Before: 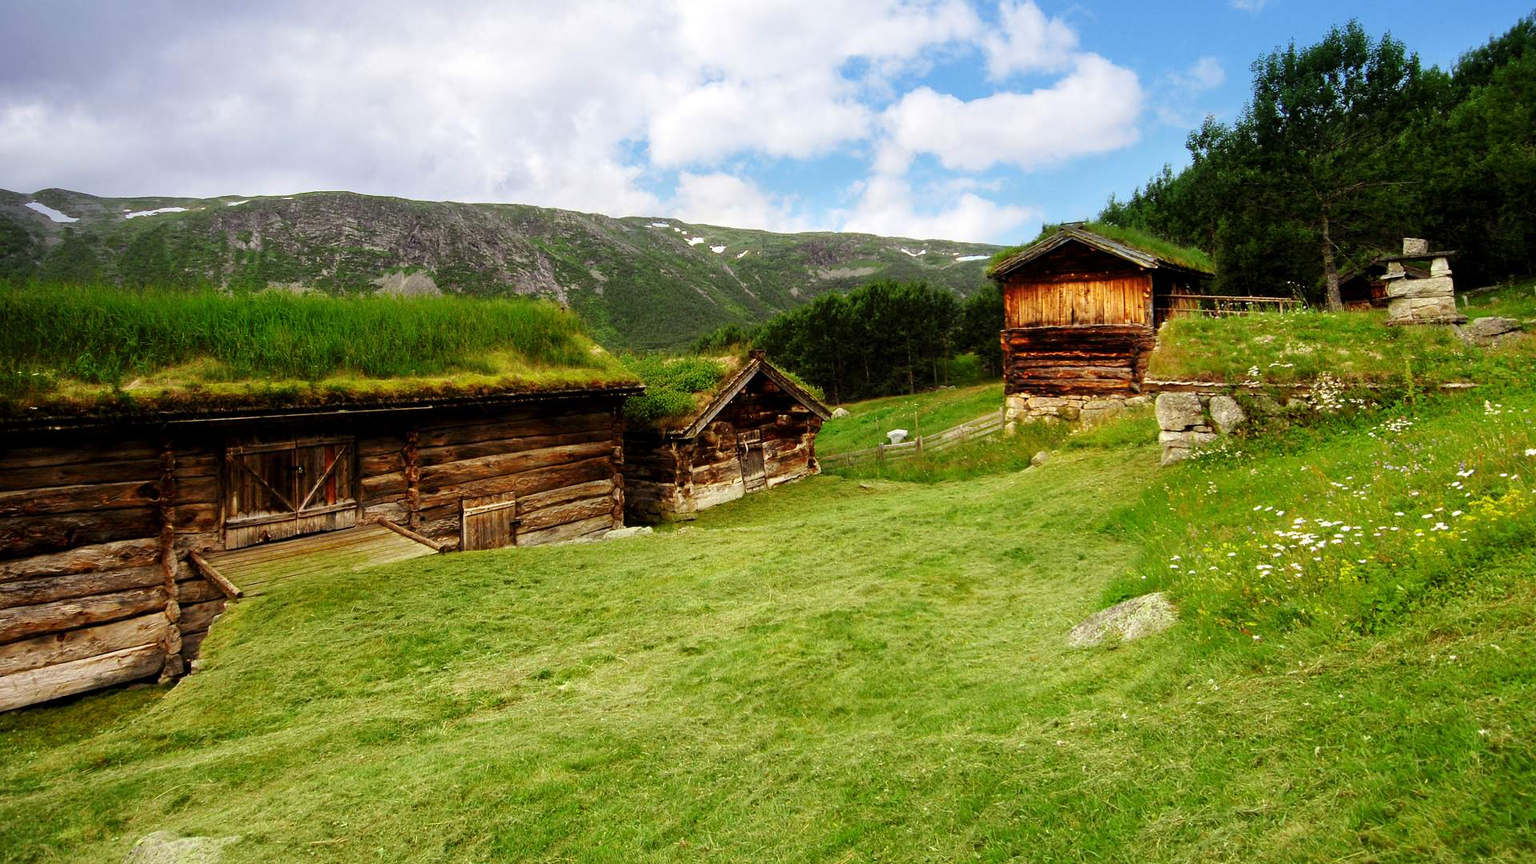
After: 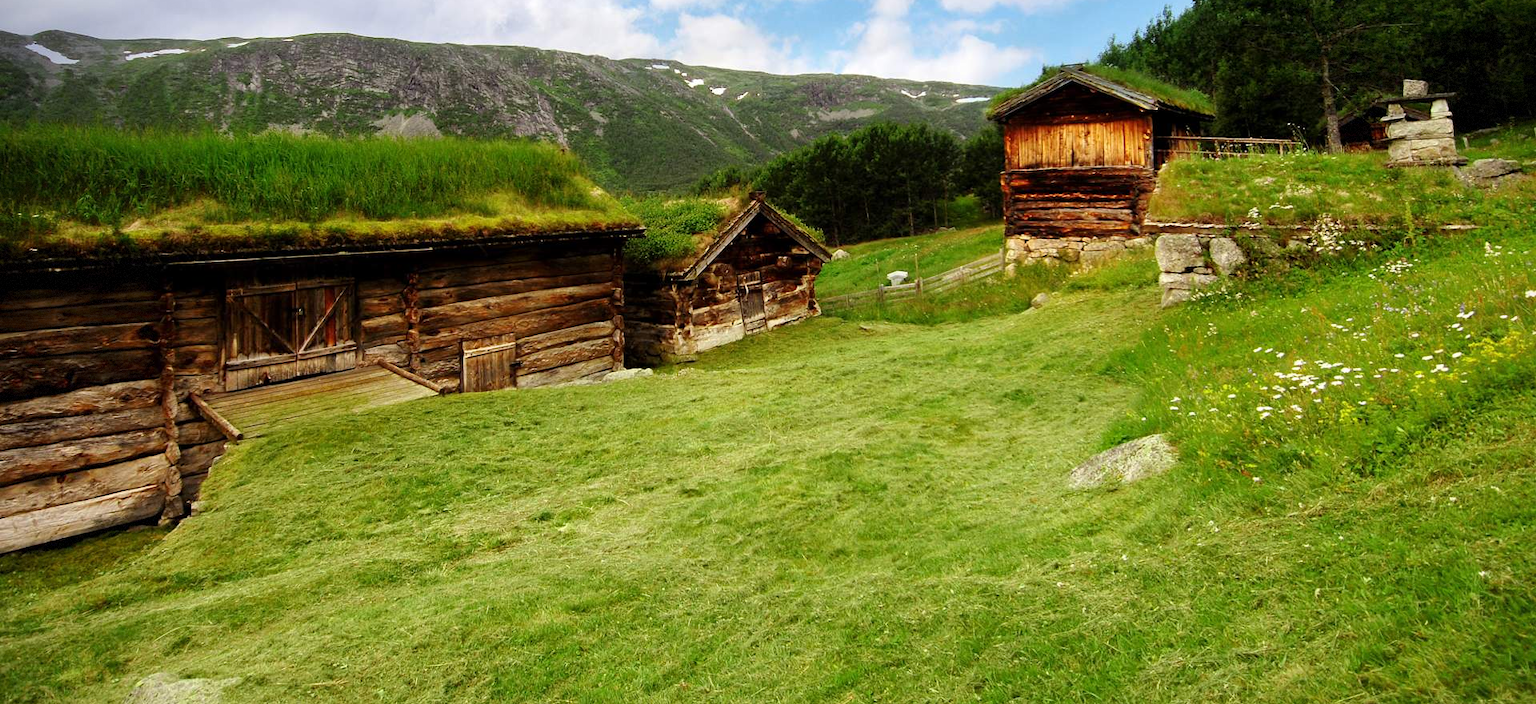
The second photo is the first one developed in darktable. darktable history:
crop and rotate: top 18.499%
vignetting: fall-off radius 83.1%, saturation -0.016, dithering 8-bit output
